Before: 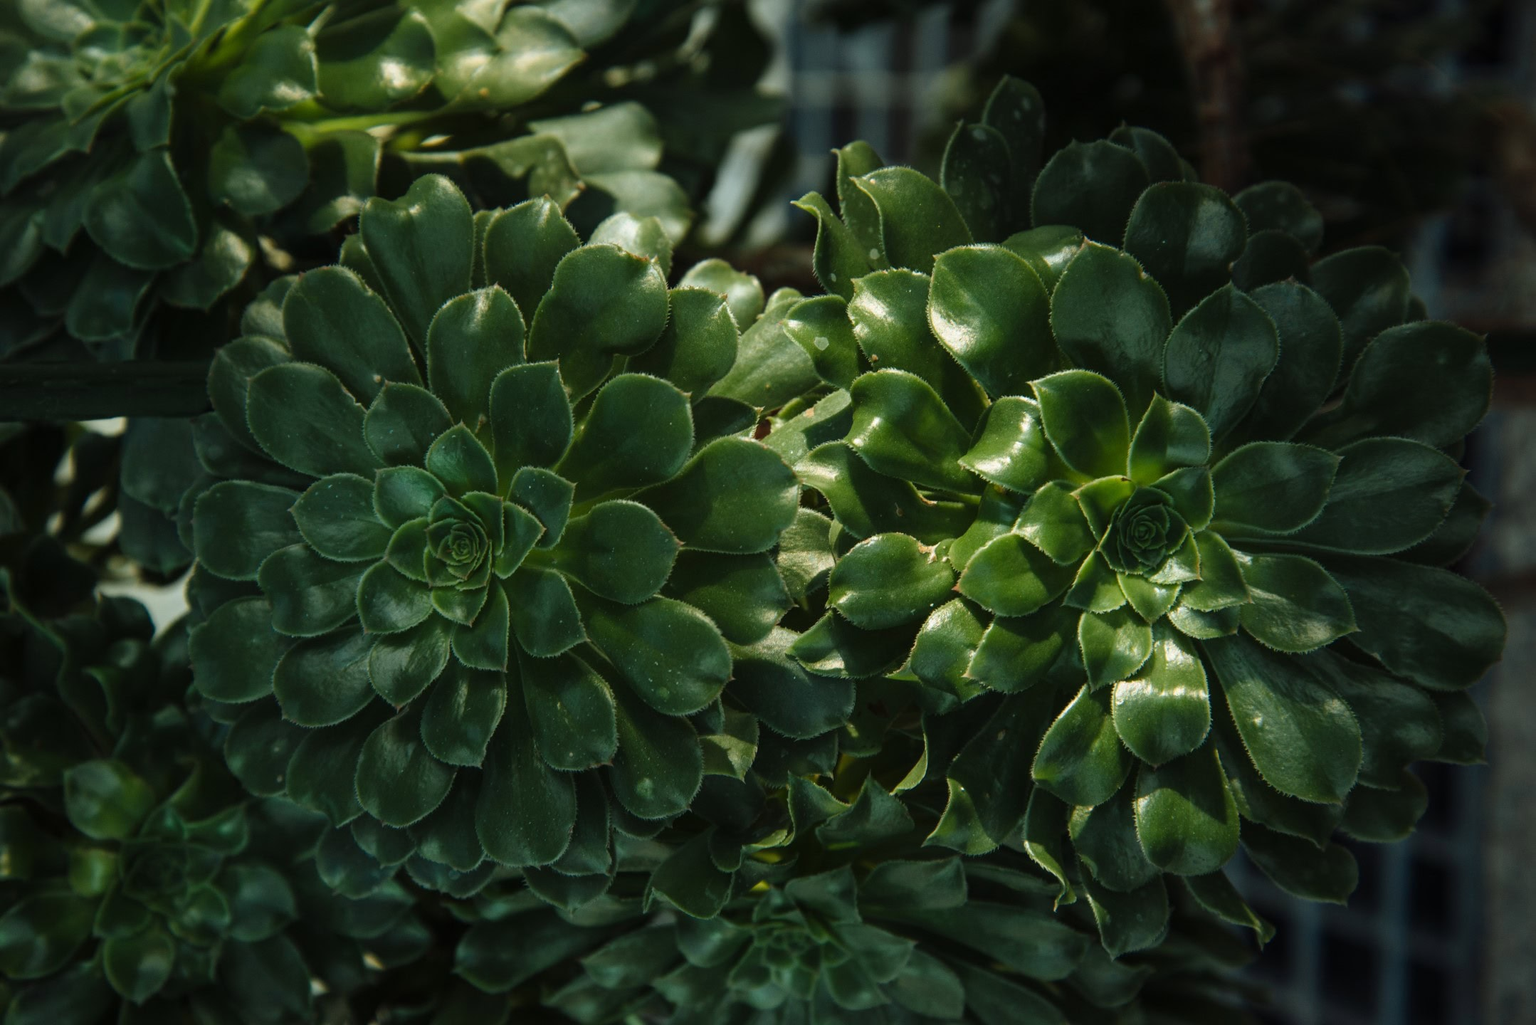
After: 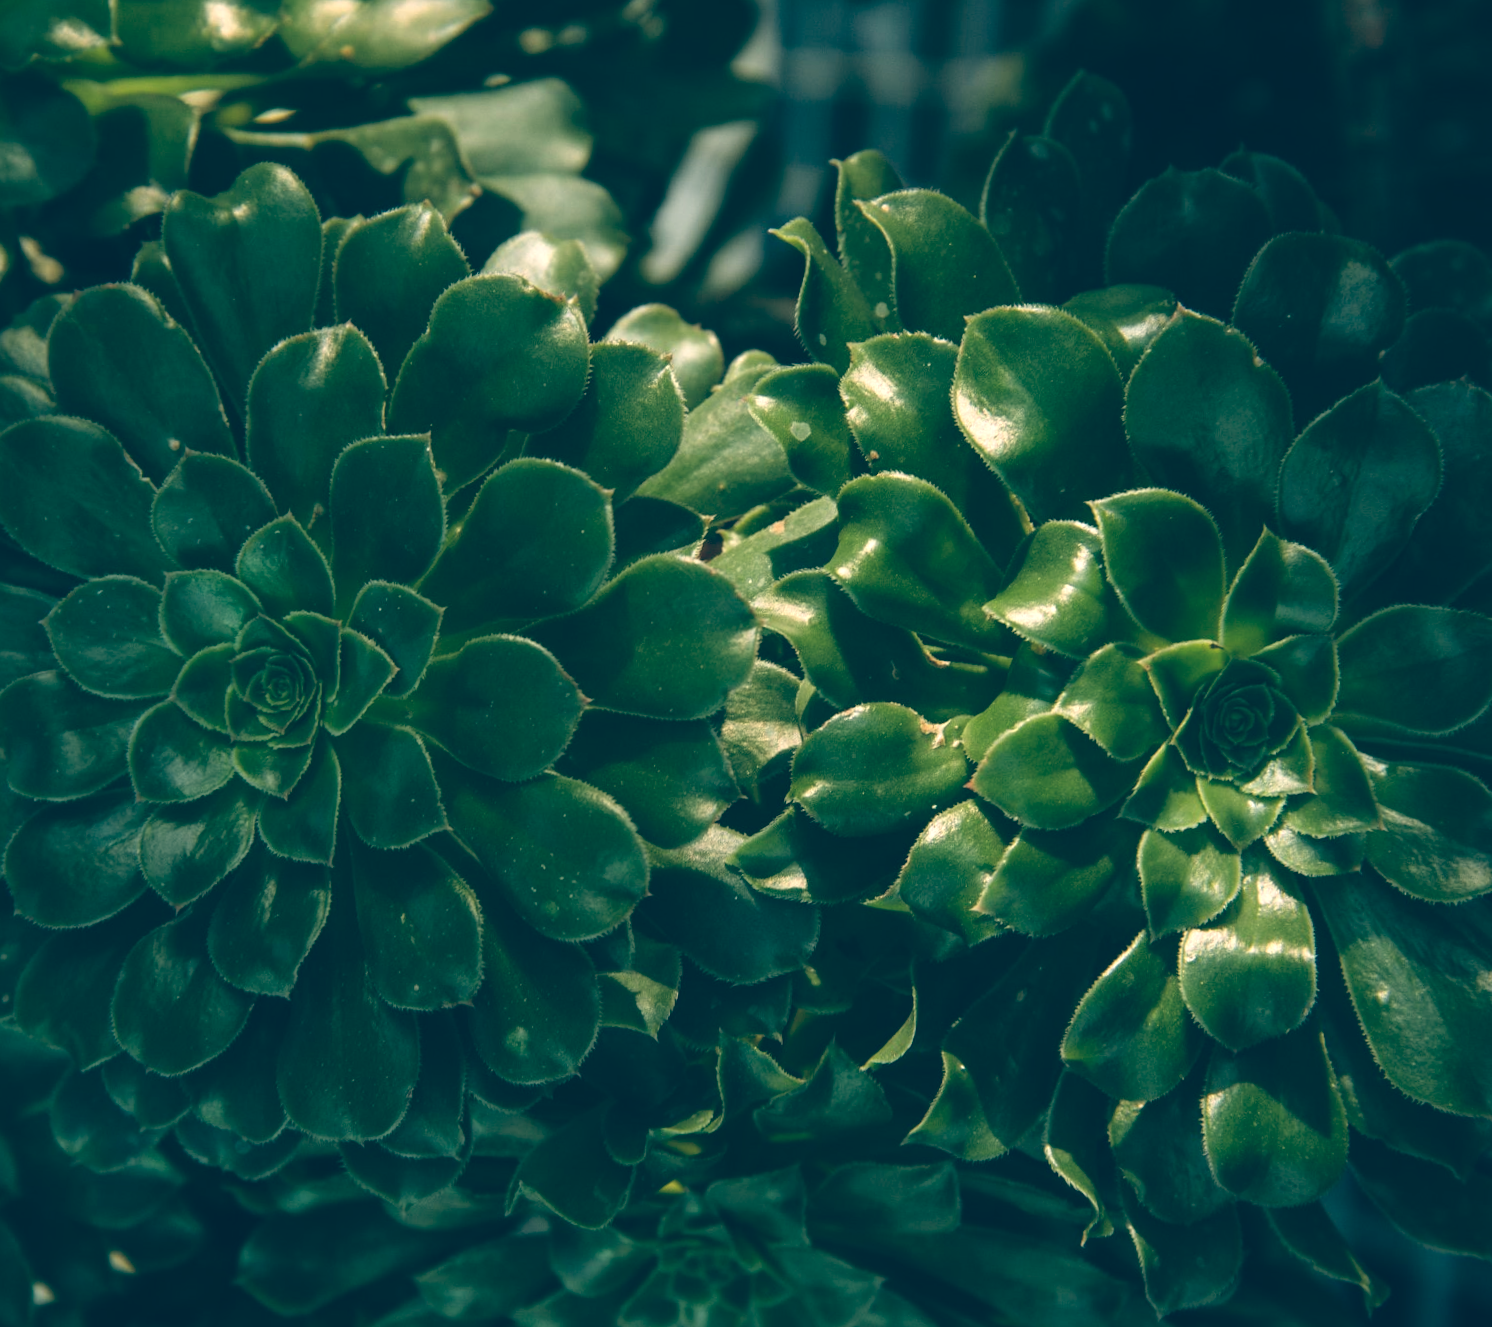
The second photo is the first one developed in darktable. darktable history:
exposure: exposure 0.127 EV, compensate highlight preservation false
crop and rotate: angle -3.27°, left 14.277%, top 0.028%, right 10.766%, bottom 0.028%
color balance: lift [1.006, 0.985, 1.002, 1.015], gamma [1, 0.953, 1.008, 1.047], gain [1.076, 1.13, 1.004, 0.87]
